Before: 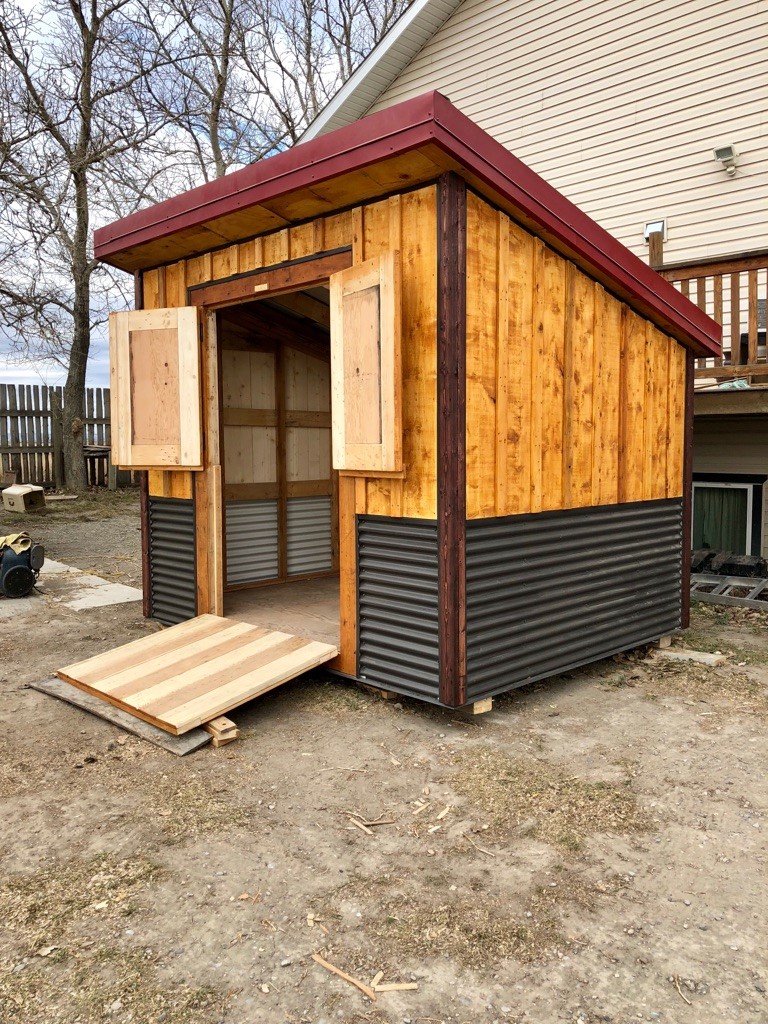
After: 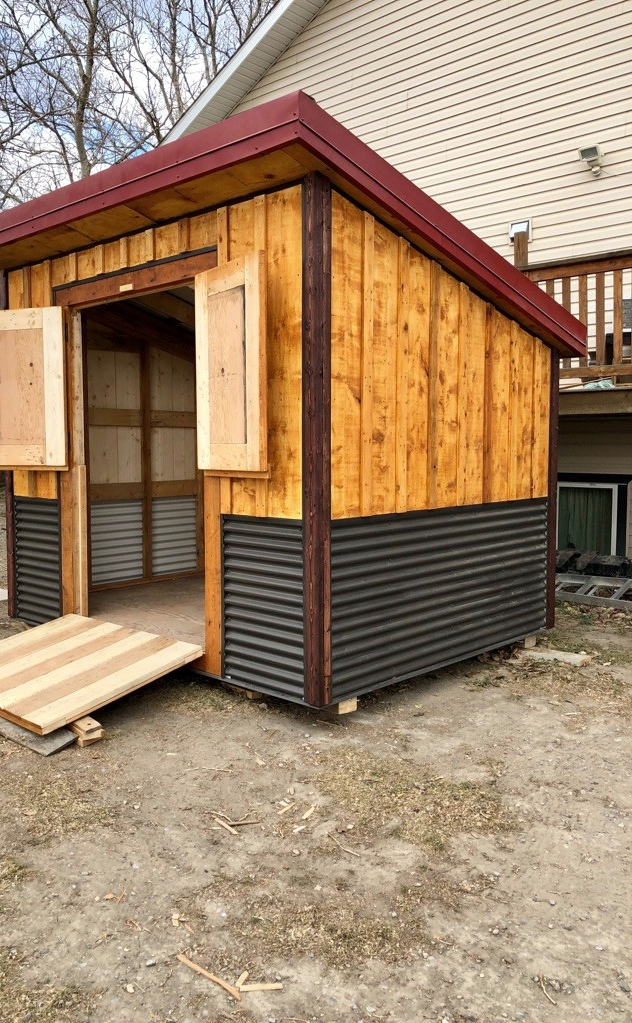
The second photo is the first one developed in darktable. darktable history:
color balance: mode lift, gamma, gain (sRGB)
contrast brightness saturation: saturation -0.05
white balance: emerald 1
crop: left 17.582%, bottom 0.031%
